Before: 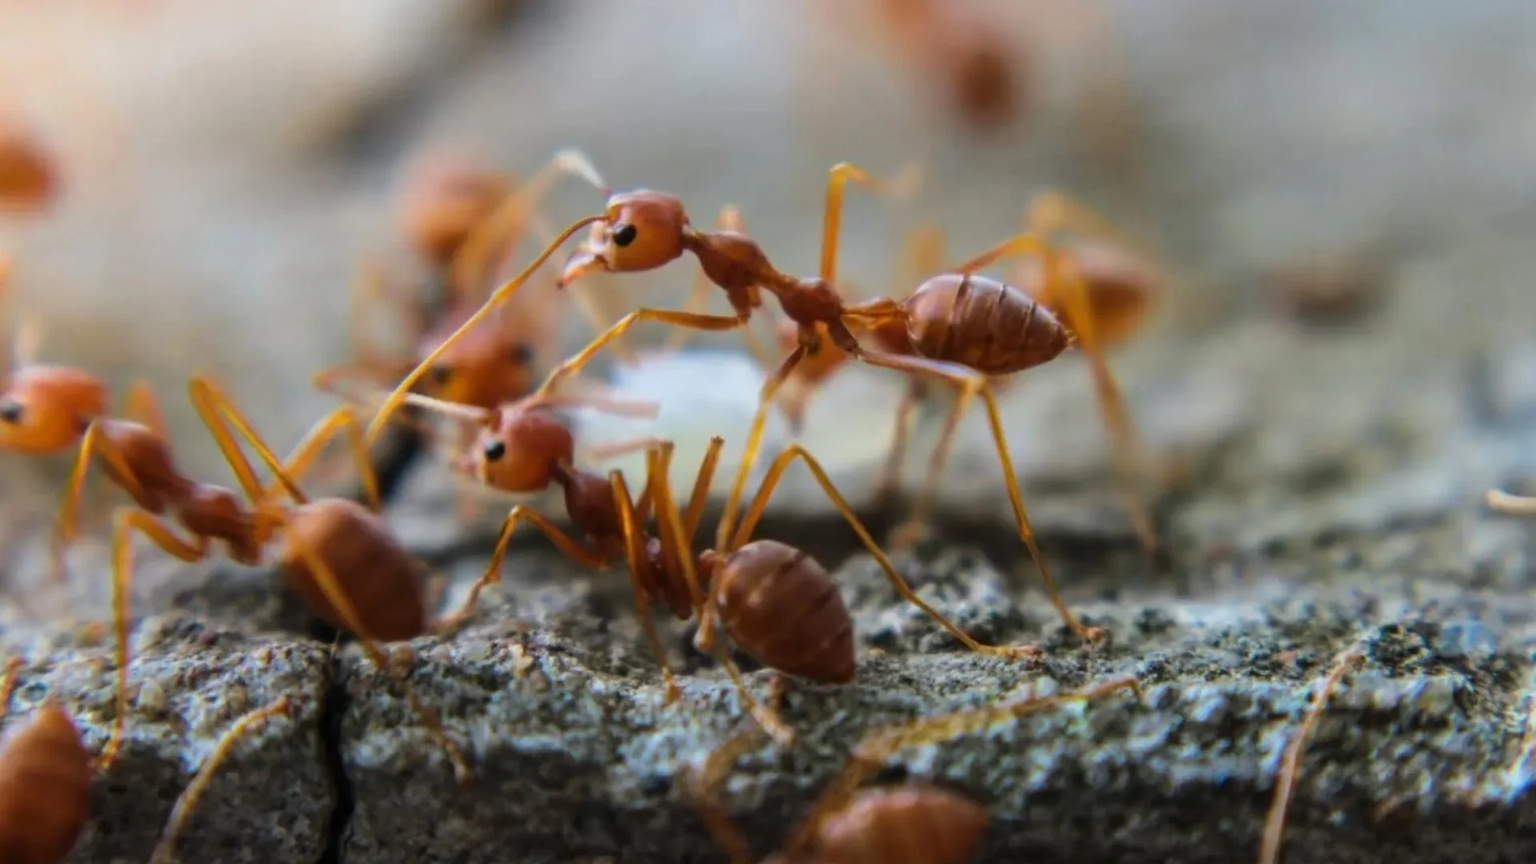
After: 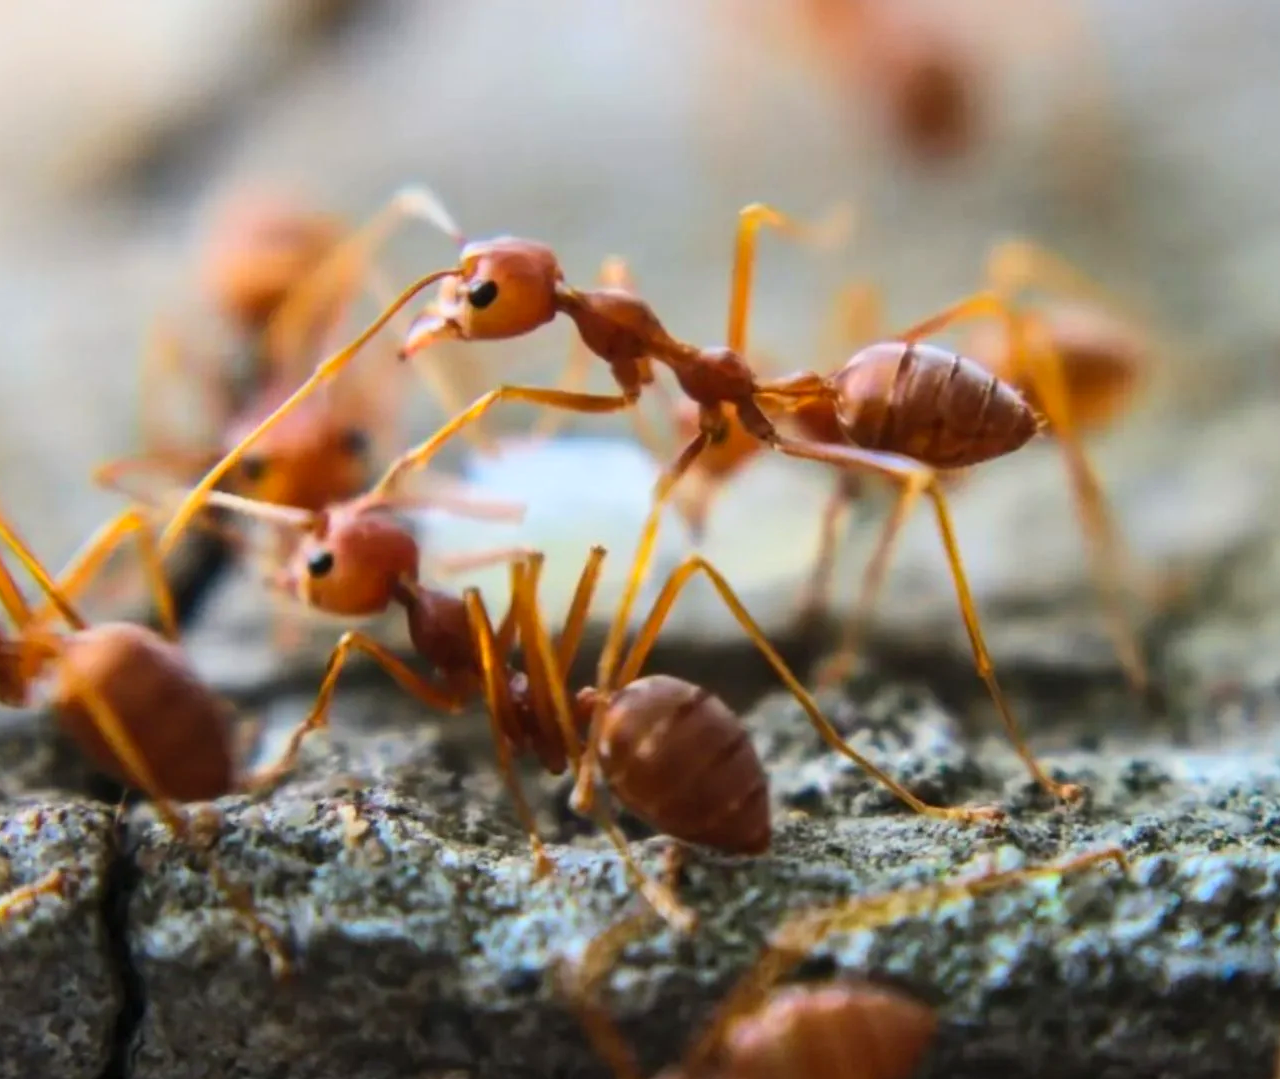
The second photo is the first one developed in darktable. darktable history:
crop and rotate: left 15.546%, right 17.787%
contrast brightness saturation: contrast 0.2, brightness 0.16, saturation 0.22
